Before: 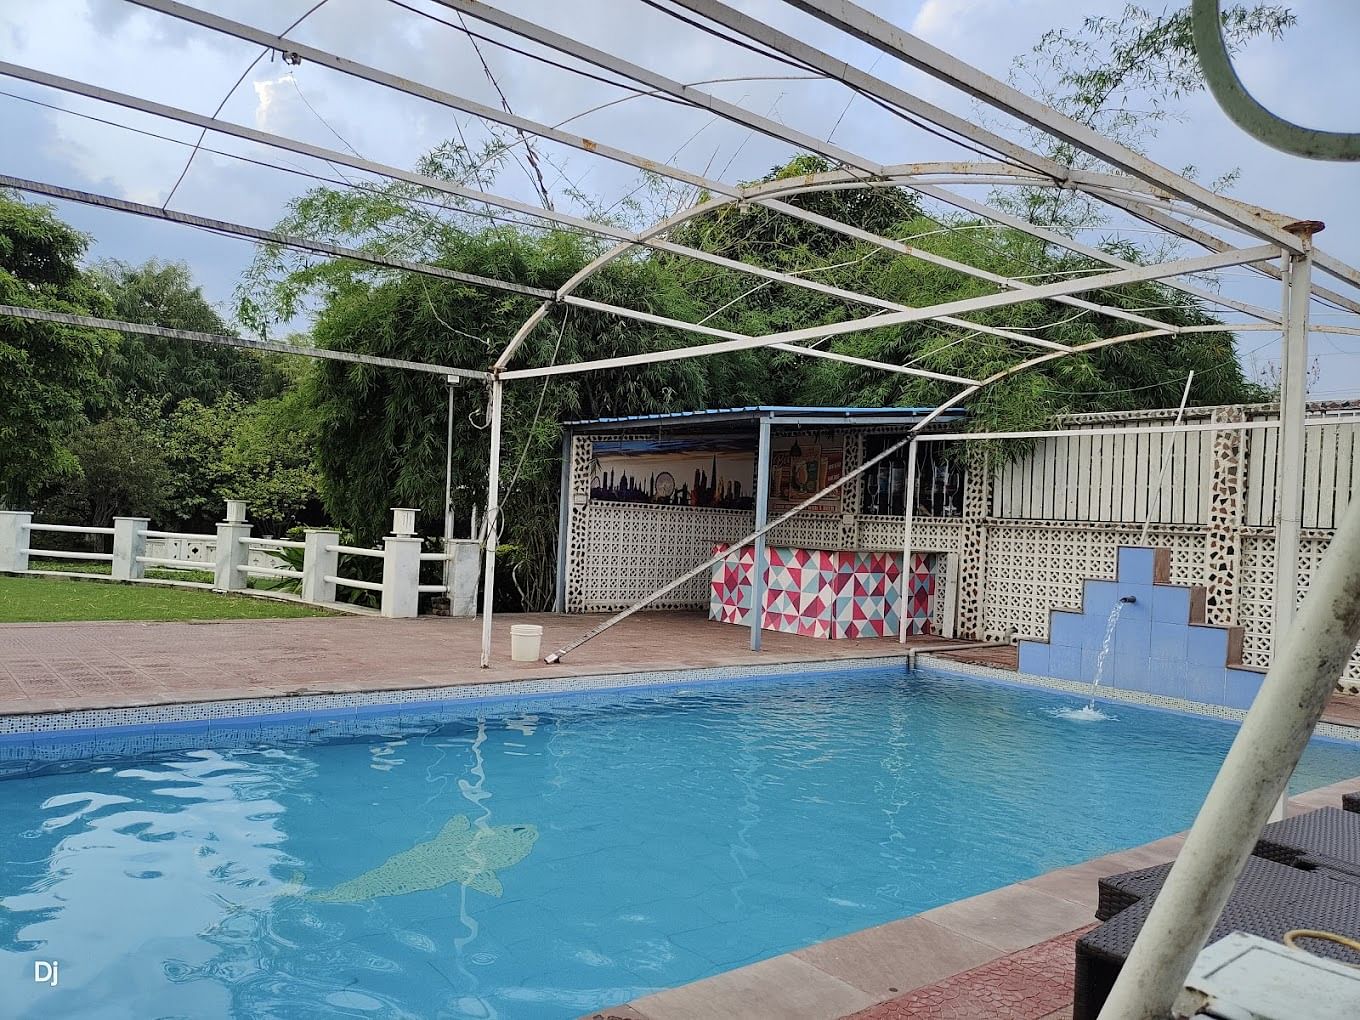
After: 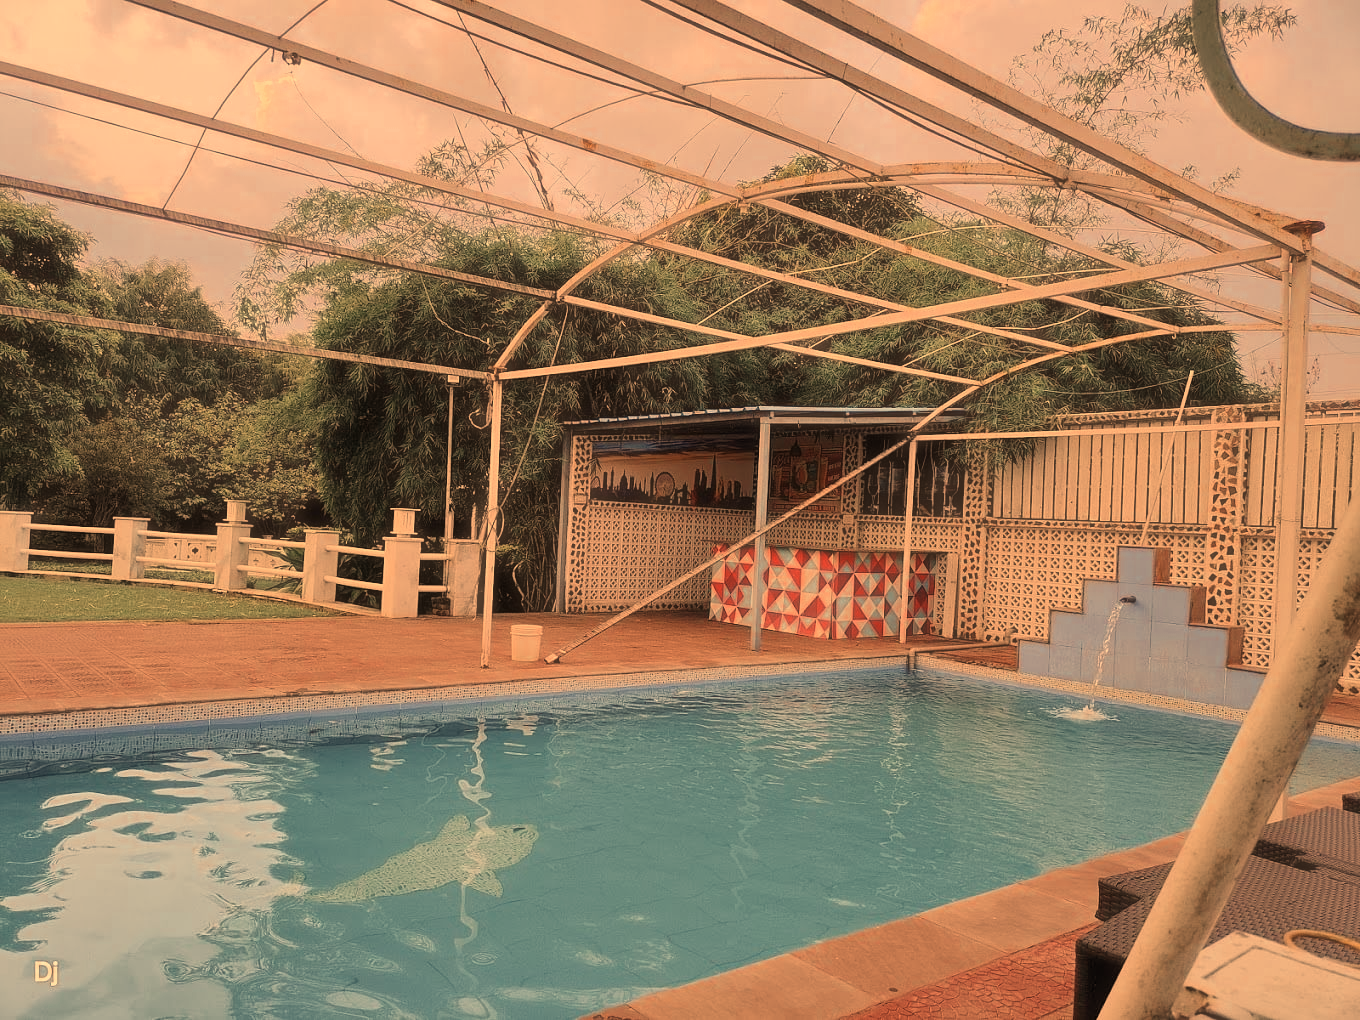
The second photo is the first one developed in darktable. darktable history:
white balance: red 1.467, blue 0.684
color zones: curves: ch0 [(0, 0.5) (0.125, 0.4) (0.25, 0.5) (0.375, 0.4) (0.5, 0.4) (0.625, 0.35) (0.75, 0.35) (0.875, 0.5)]; ch1 [(0, 0.35) (0.125, 0.45) (0.25, 0.35) (0.375, 0.35) (0.5, 0.35) (0.625, 0.35) (0.75, 0.45) (0.875, 0.35)]; ch2 [(0, 0.6) (0.125, 0.5) (0.25, 0.5) (0.375, 0.6) (0.5, 0.6) (0.625, 0.5) (0.75, 0.5) (0.875, 0.5)]
haze removal: strength -0.1, adaptive false
